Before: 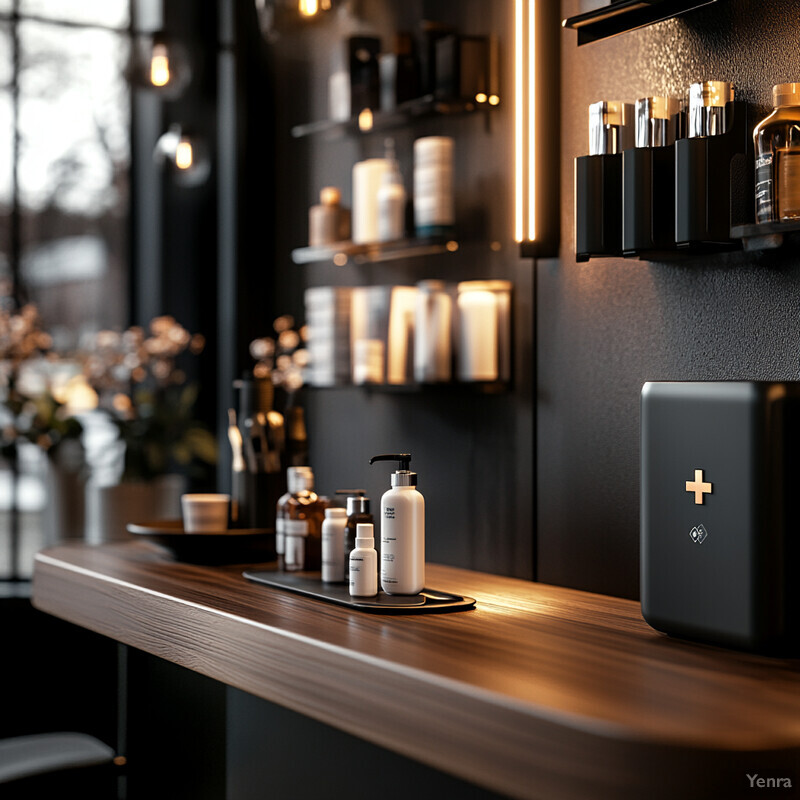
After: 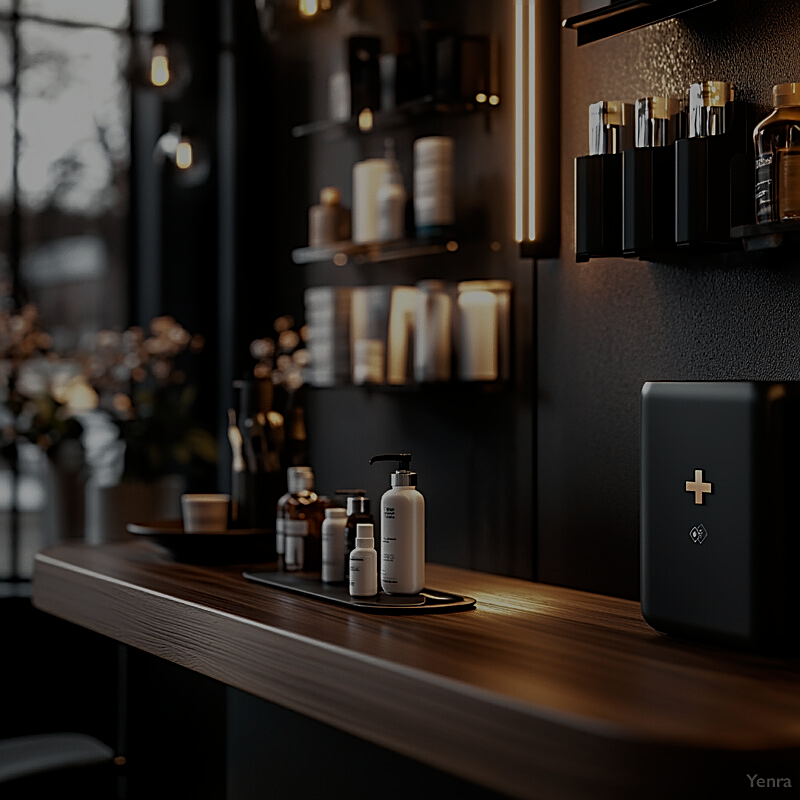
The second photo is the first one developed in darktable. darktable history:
sharpen: amount 0.594
tone equalizer: -8 EV -2 EV, -7 EV -1.97 EV, -6 EV -1.98 EV, -5 EV -1.99 EV, -4 EV -1.99 EV, -3 EV -1.97 EV, -2 EV -1.99 EV, -1 EV -1.61 EV, +0 EV -1.97 EV, edges refinement/feathering 500, mask exposure compensation -1.57 EV, preserve details no
